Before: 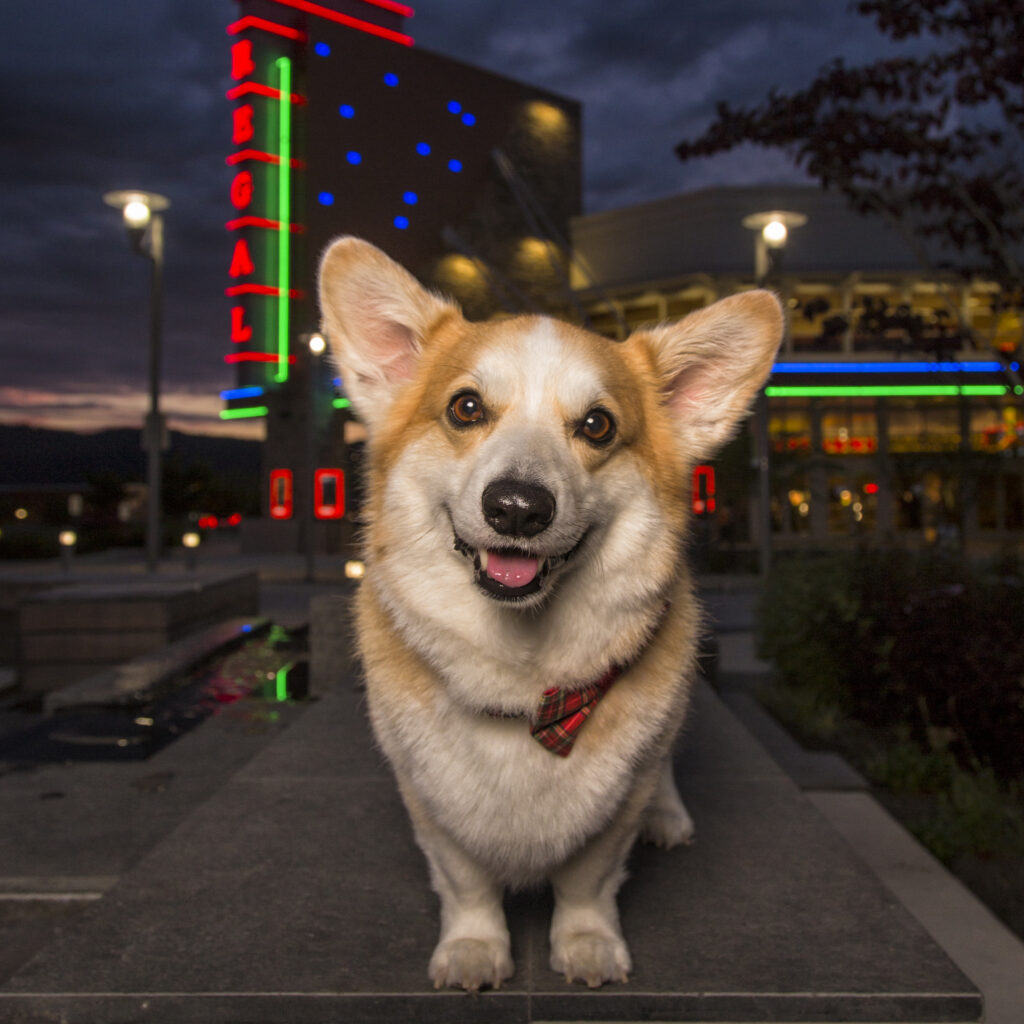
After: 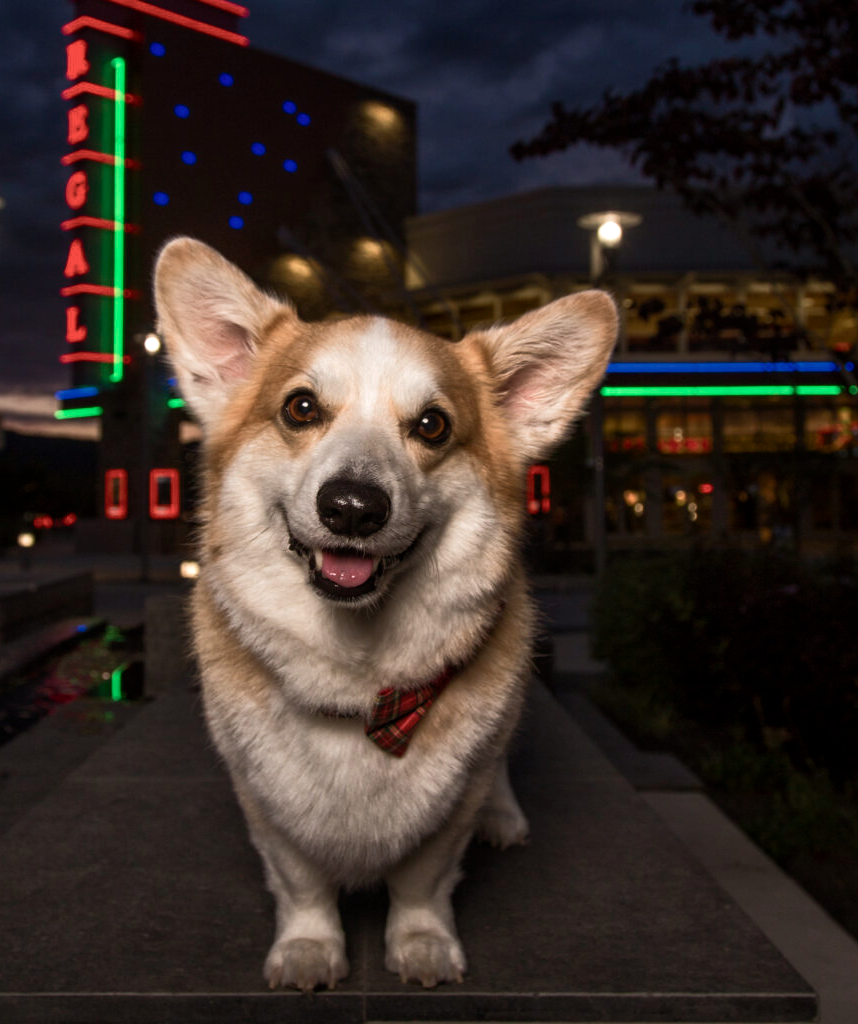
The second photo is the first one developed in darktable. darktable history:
color balance rgb: perceptual saturation grading › highlights -31.88%, perceptual saturation grading › mid-tones 5.8%, perceptual saturation grading › shadows 18.12%, perceptual brilliance grading › highlights 3.62%, perceptual brilliance grading › mid-tones -18.12%, perceptual brilliance grading › shadows -41.3%
crop: left 16.145%
